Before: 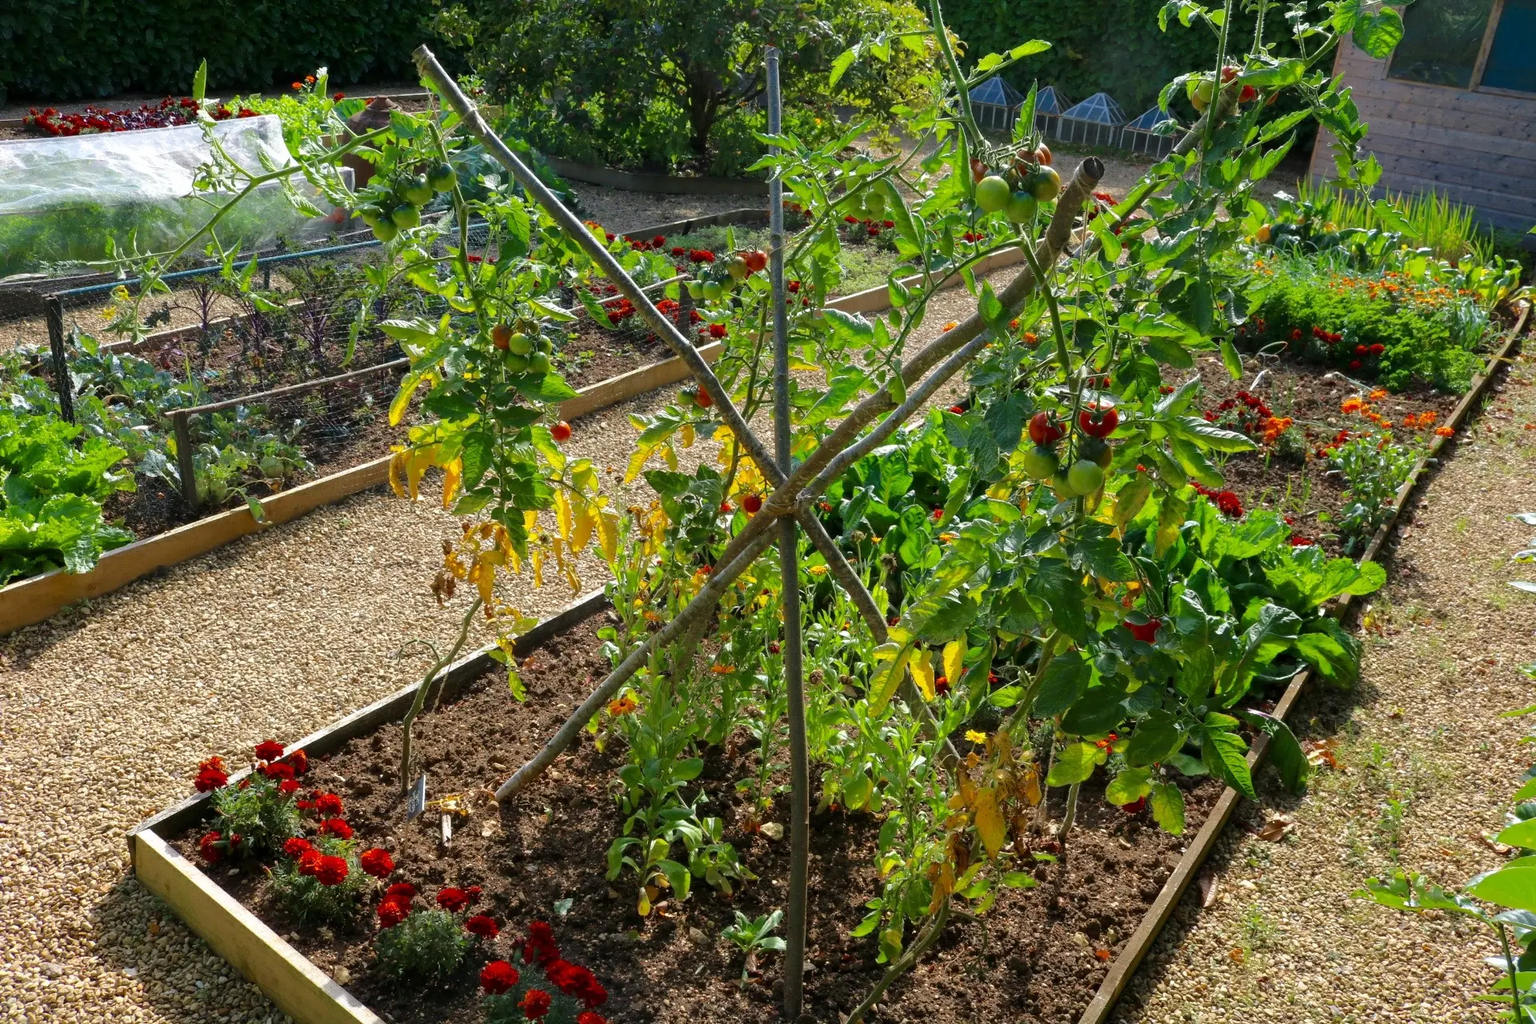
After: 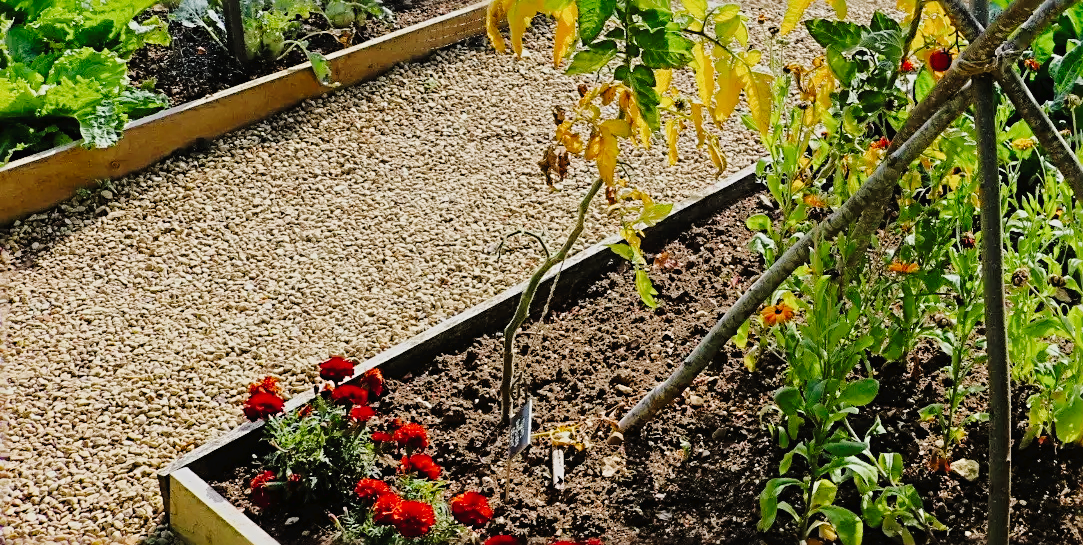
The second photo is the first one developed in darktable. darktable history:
crop: top 44.483%, right 43.593%, bottom 12.892%
filmic rgb: black relative exposure -7.48 EV, white relative exposure 4.83 EV, hardness 3.4, color science v6 (2022)
tone curve: curves: ch0 [(0, 0) (0.003, 0.02) (0.011, 0.023) (0.025, 0.028) (0.044, 0.045) (0.069, 0.063) (0.1, 0.09) (0.136, 0.122) (0.177, 0.166) (0.224, 0.223) (0.277, 0.297) (0.335, 0.384) (0.399, 0.461) (0.468, 0.549) (0.543, 0.632) (0.623, 0.705) (0.709, 0.772) (0.801, 0.844) (0.898, 0.91) (1, 1)], preserve colors none
sharpen: radius 2.817, amount 0.715
